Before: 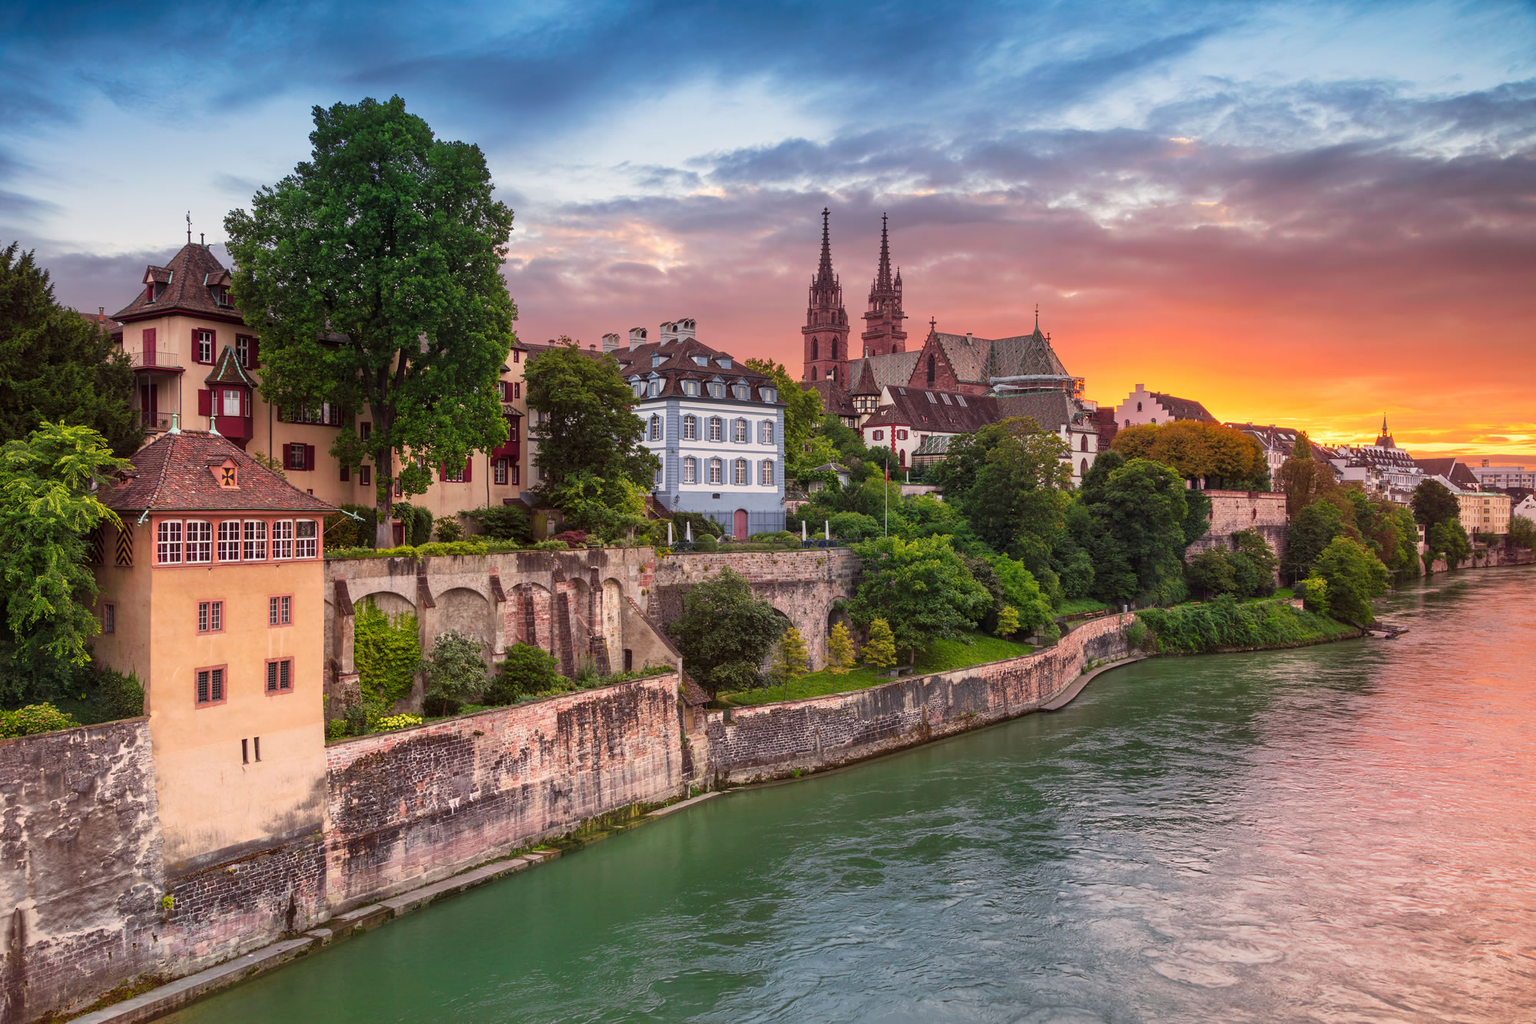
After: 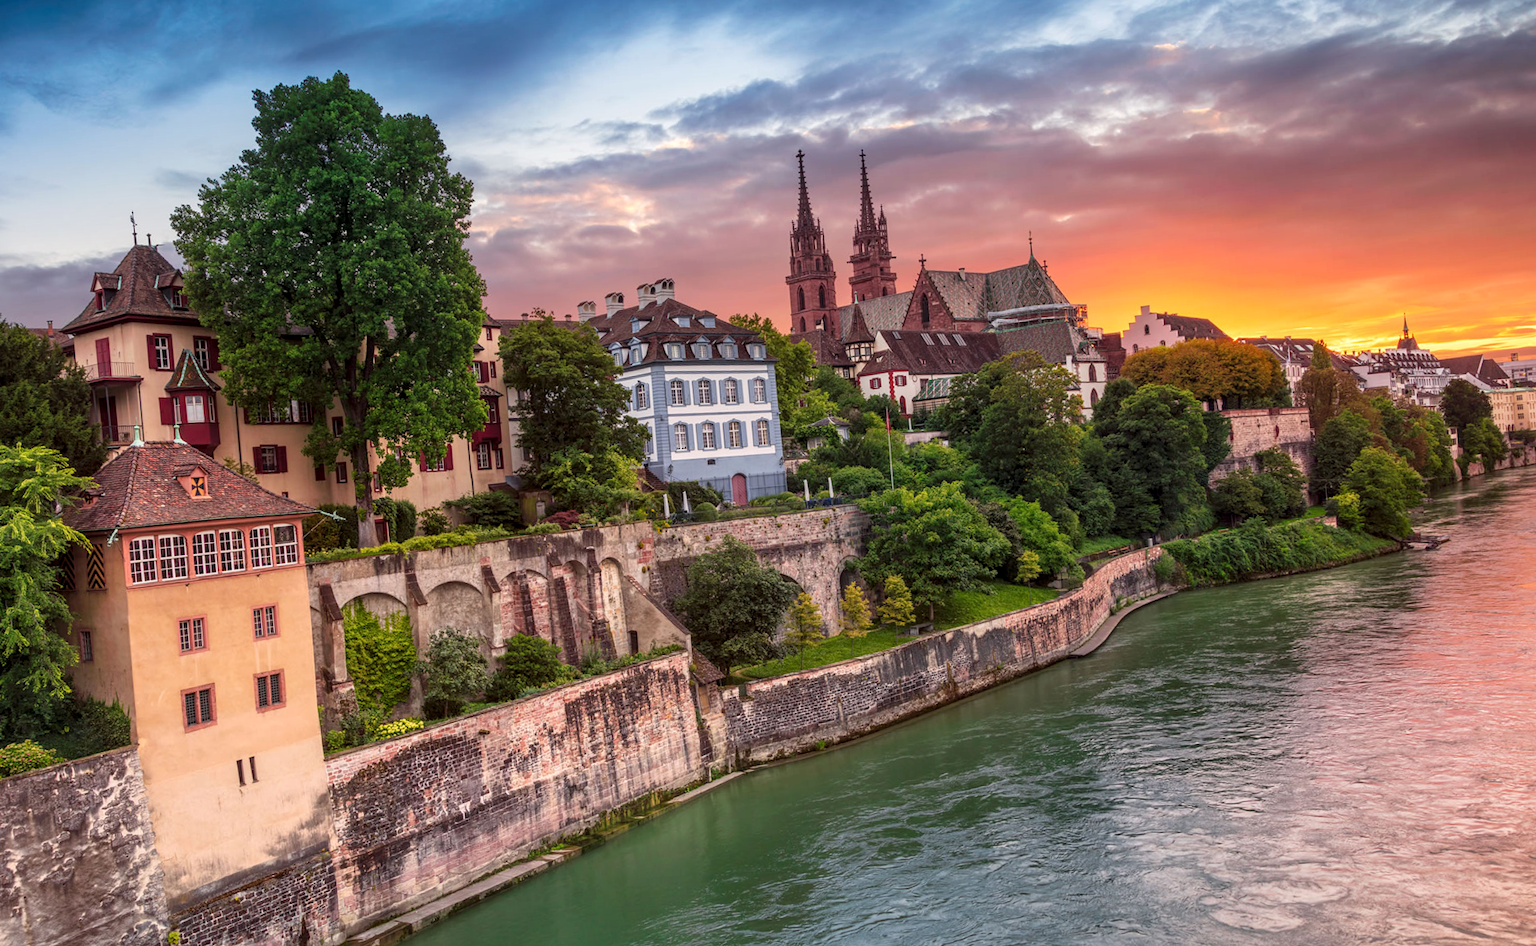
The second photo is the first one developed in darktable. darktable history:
local contrast: on, module defaults
rotate and perspective: rotation -5°, crop left 0.05, crop right 0.952, crop top 0.11, crop bottom 0.89
